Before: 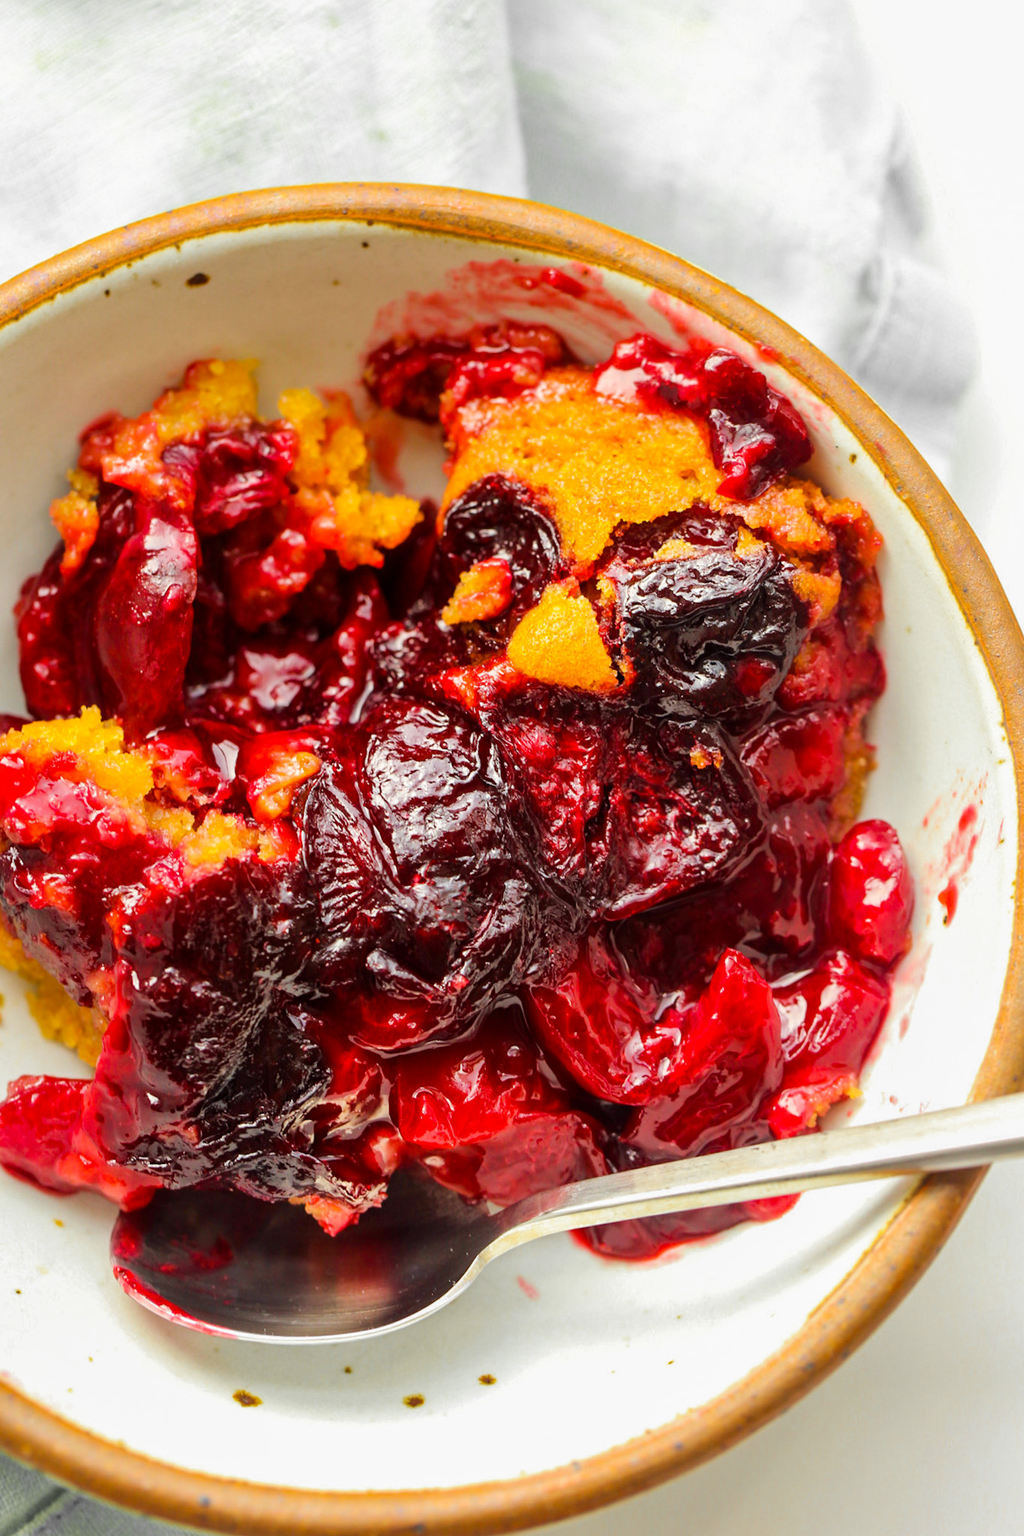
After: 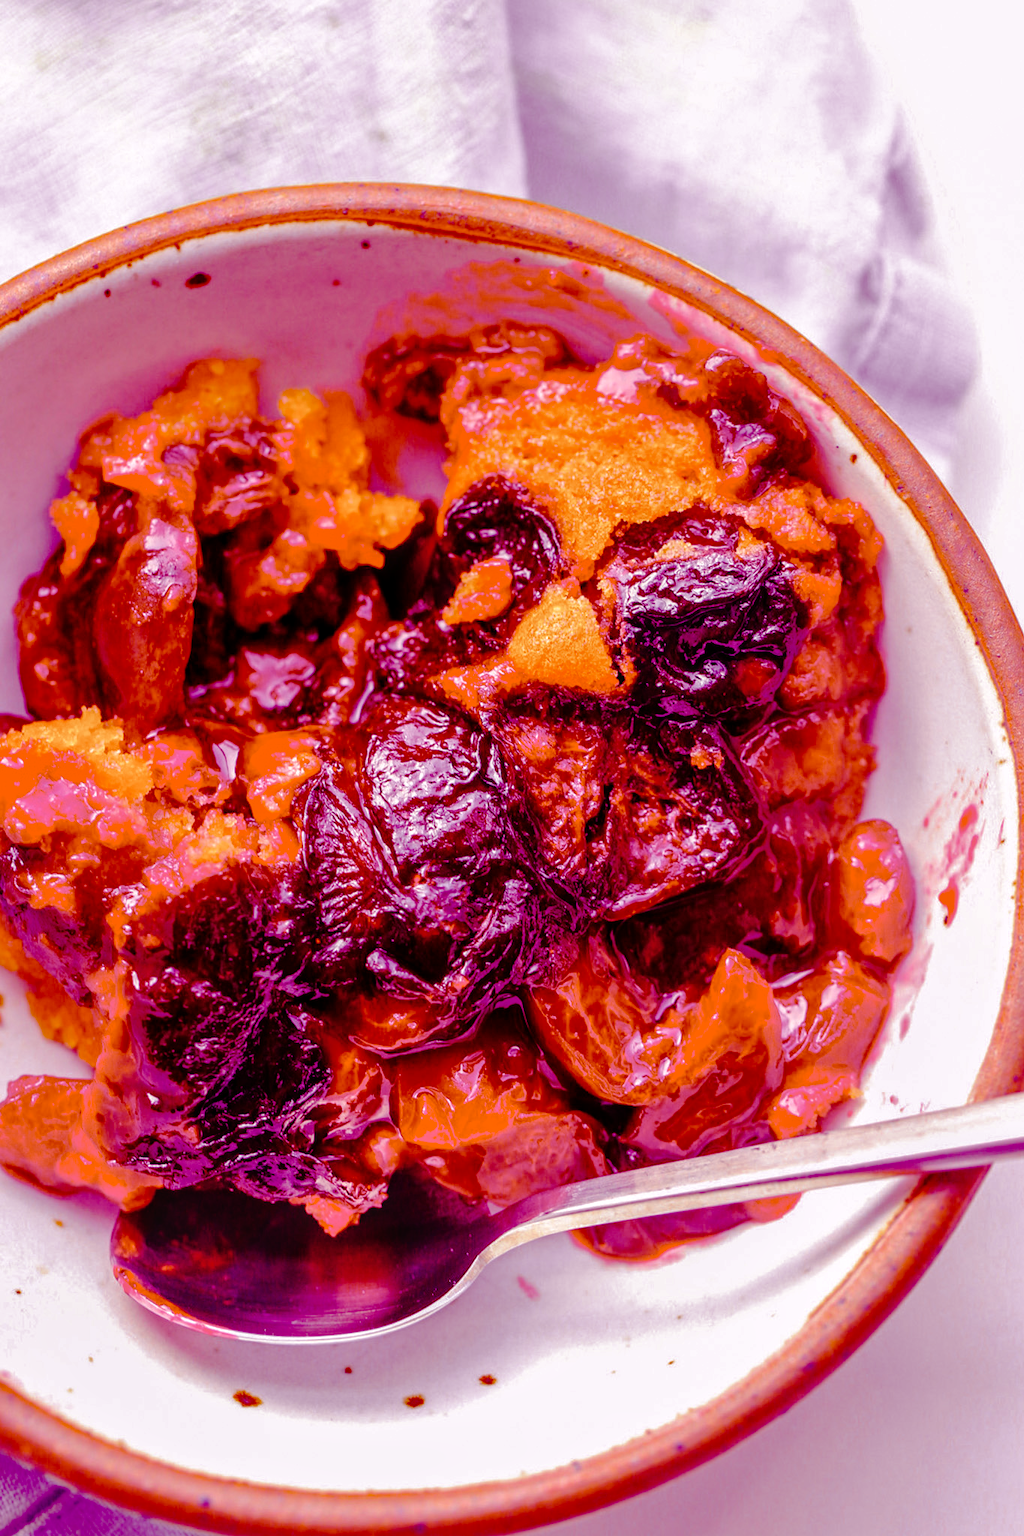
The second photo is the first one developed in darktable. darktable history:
color balance: mode lift, gamma, gain (sRGB), lift [1, 1, 0.101, 1]
local contrast: on, module defaults
tone curve: curves: ch0 [(0, 0) (0.003, 0.019) (0.011, 0.019) (0.025, 0.023) (0.044, 0.032) (0.069, 0.046) (0.1, 0.073) (0.136, 0.129) (0.177, 0.207) (0.224, 0.295) (0.277, 0.394) (0.335, 0.48) (0.399, 0.524) (0.468, 0.575) (0.543, 0.628) (0.623, 0.684) (0.709, 0.739) (0.801, 0.808) (0.898, 0.9) (1, 1)], preserve colors none
